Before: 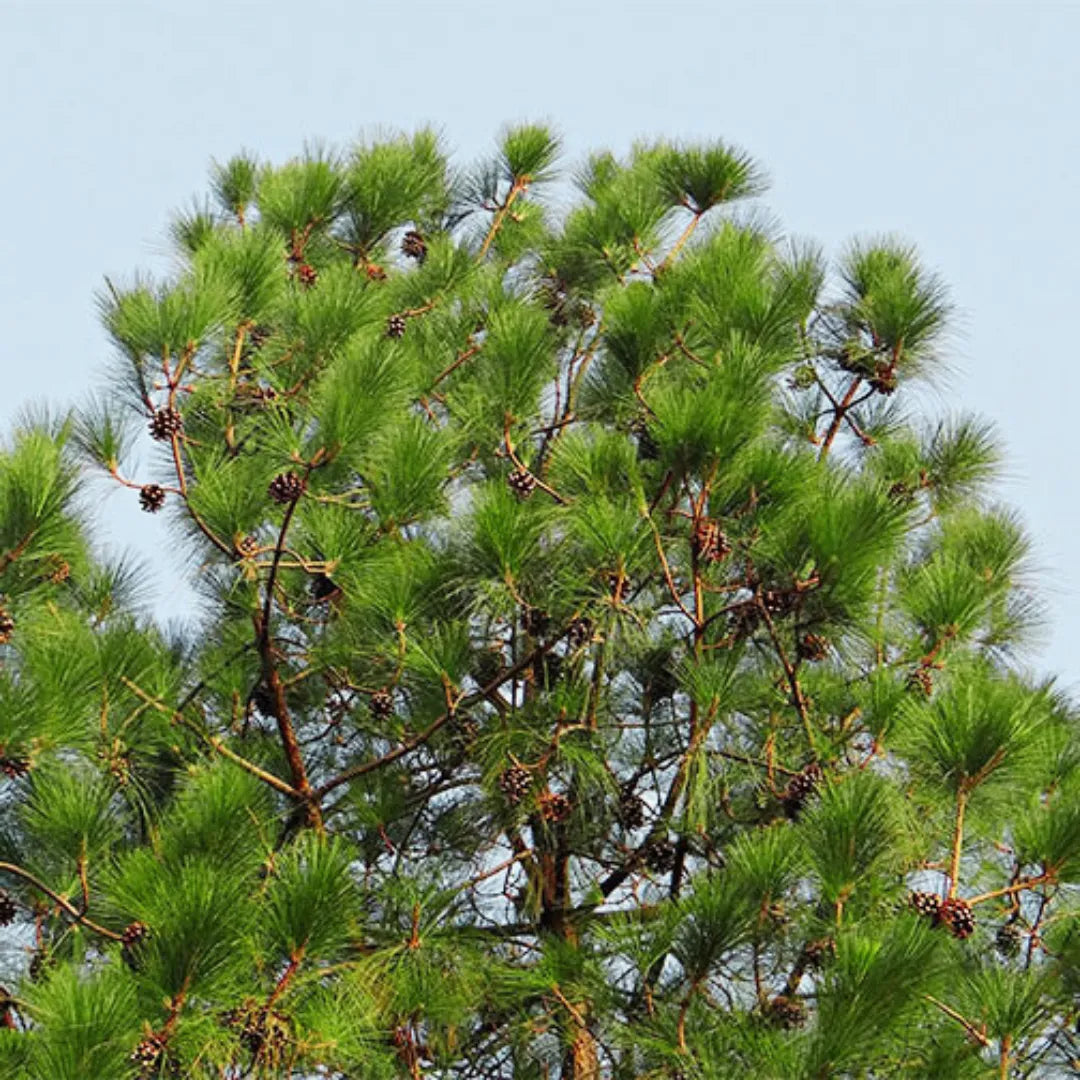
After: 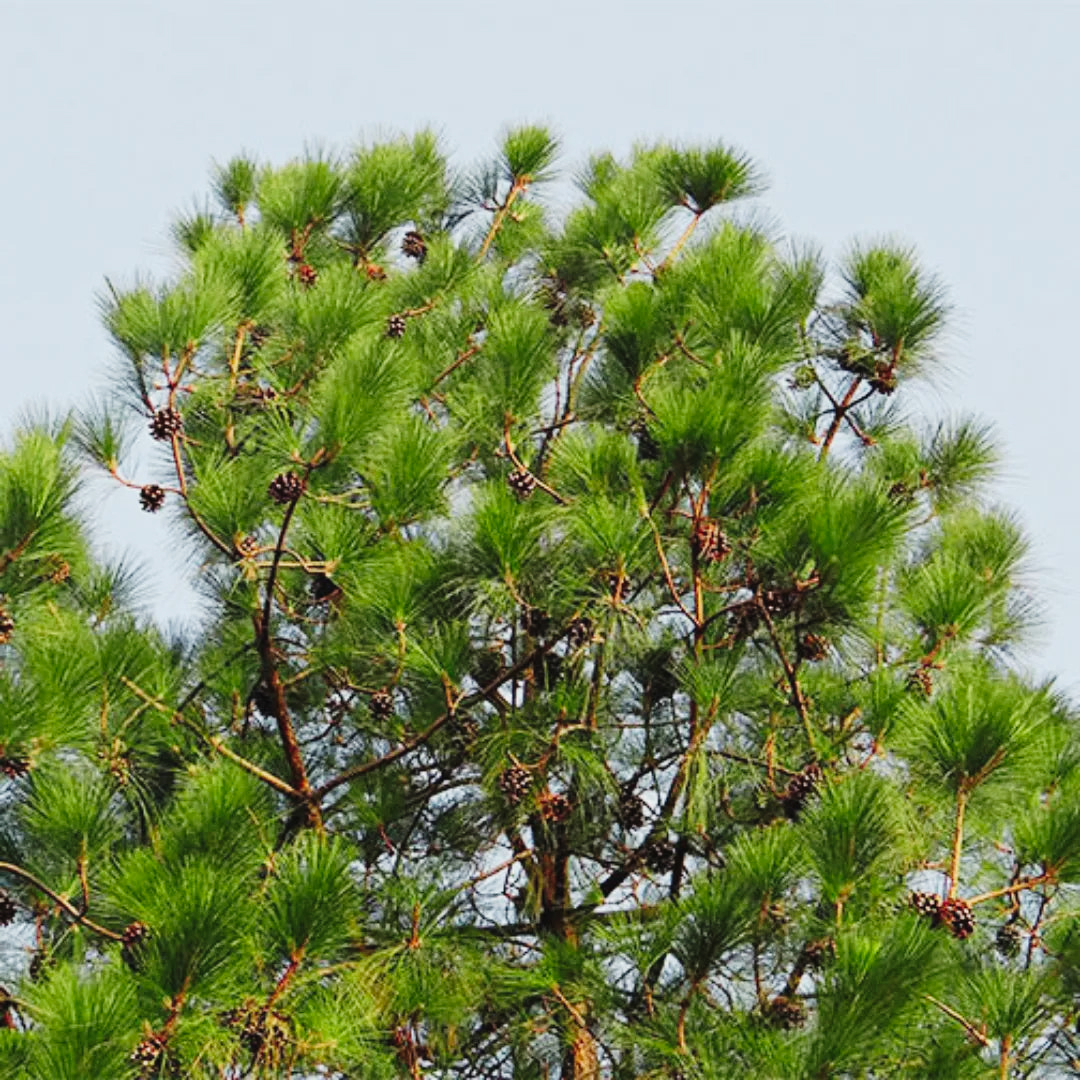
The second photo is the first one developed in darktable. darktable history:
tone curve: curves: ch0 [(0, 0.025) (0.15, 0.143) (0.452, 0.486) (0.751, 0.788) (1, 0.961)]; ch1 [(0, 0) (0.43, 0.408) (0.476, 0.469) (0.497, 0.507) (0.546, 0.571) (0.566, 0.607) (0.62, 0.657) (1, 1)]; ch2 [(0, 0) (0.386, 0.397) (0.505, 0.498) (0.547, 0.546) (0.579, 0.58) (1, 1)], preserve colors none
